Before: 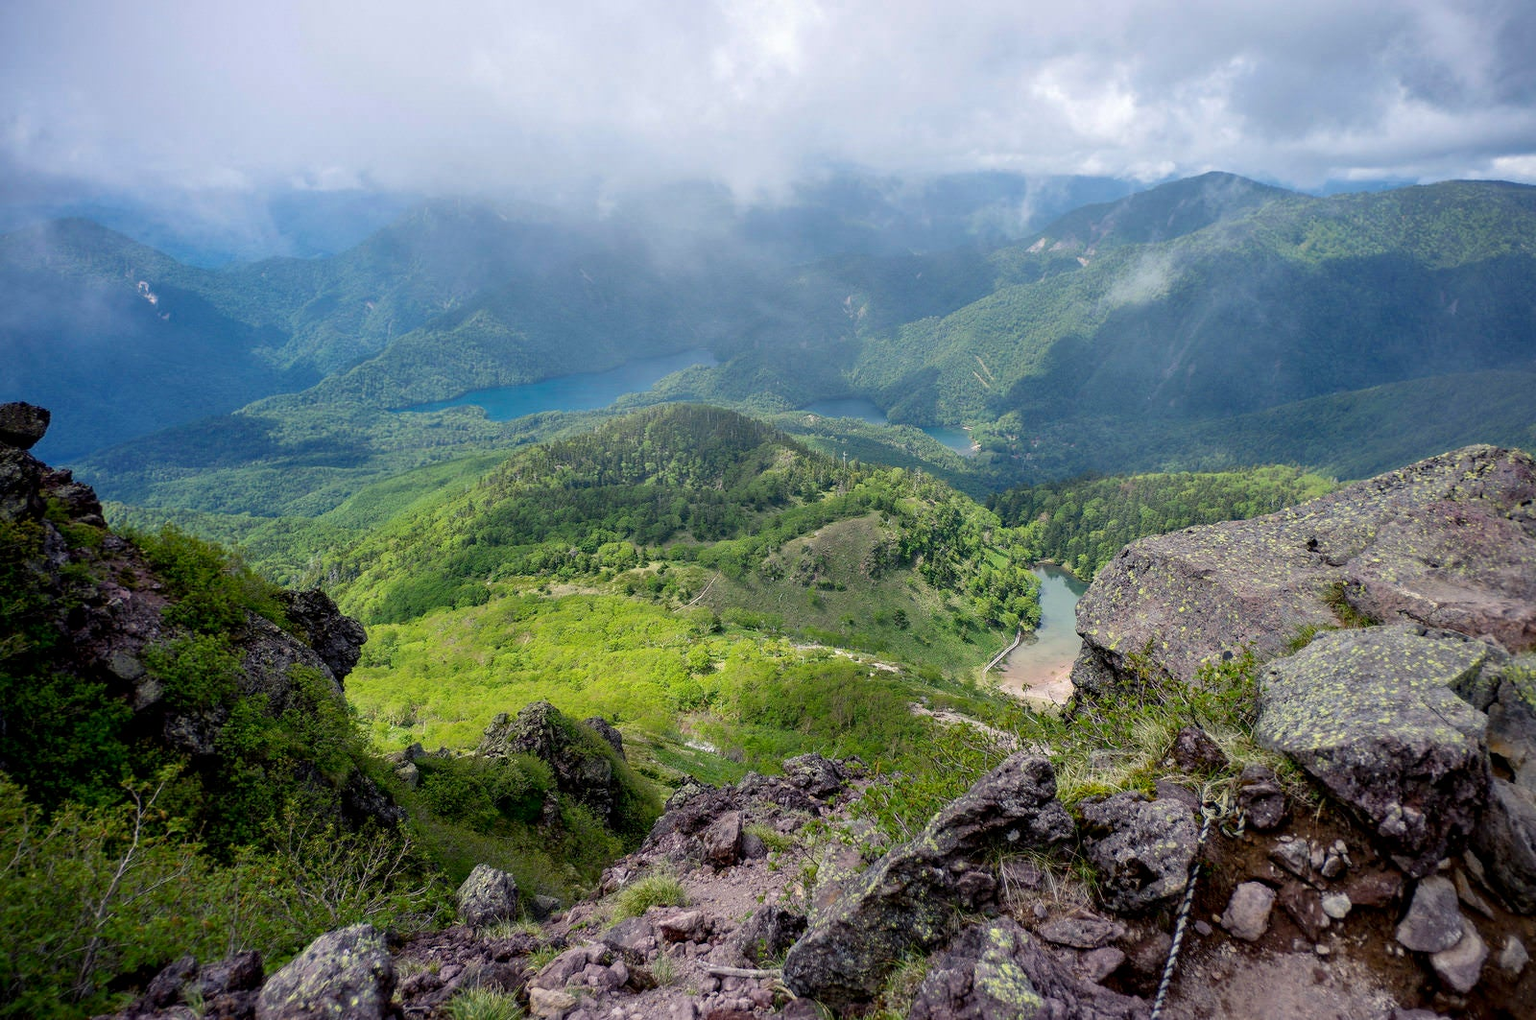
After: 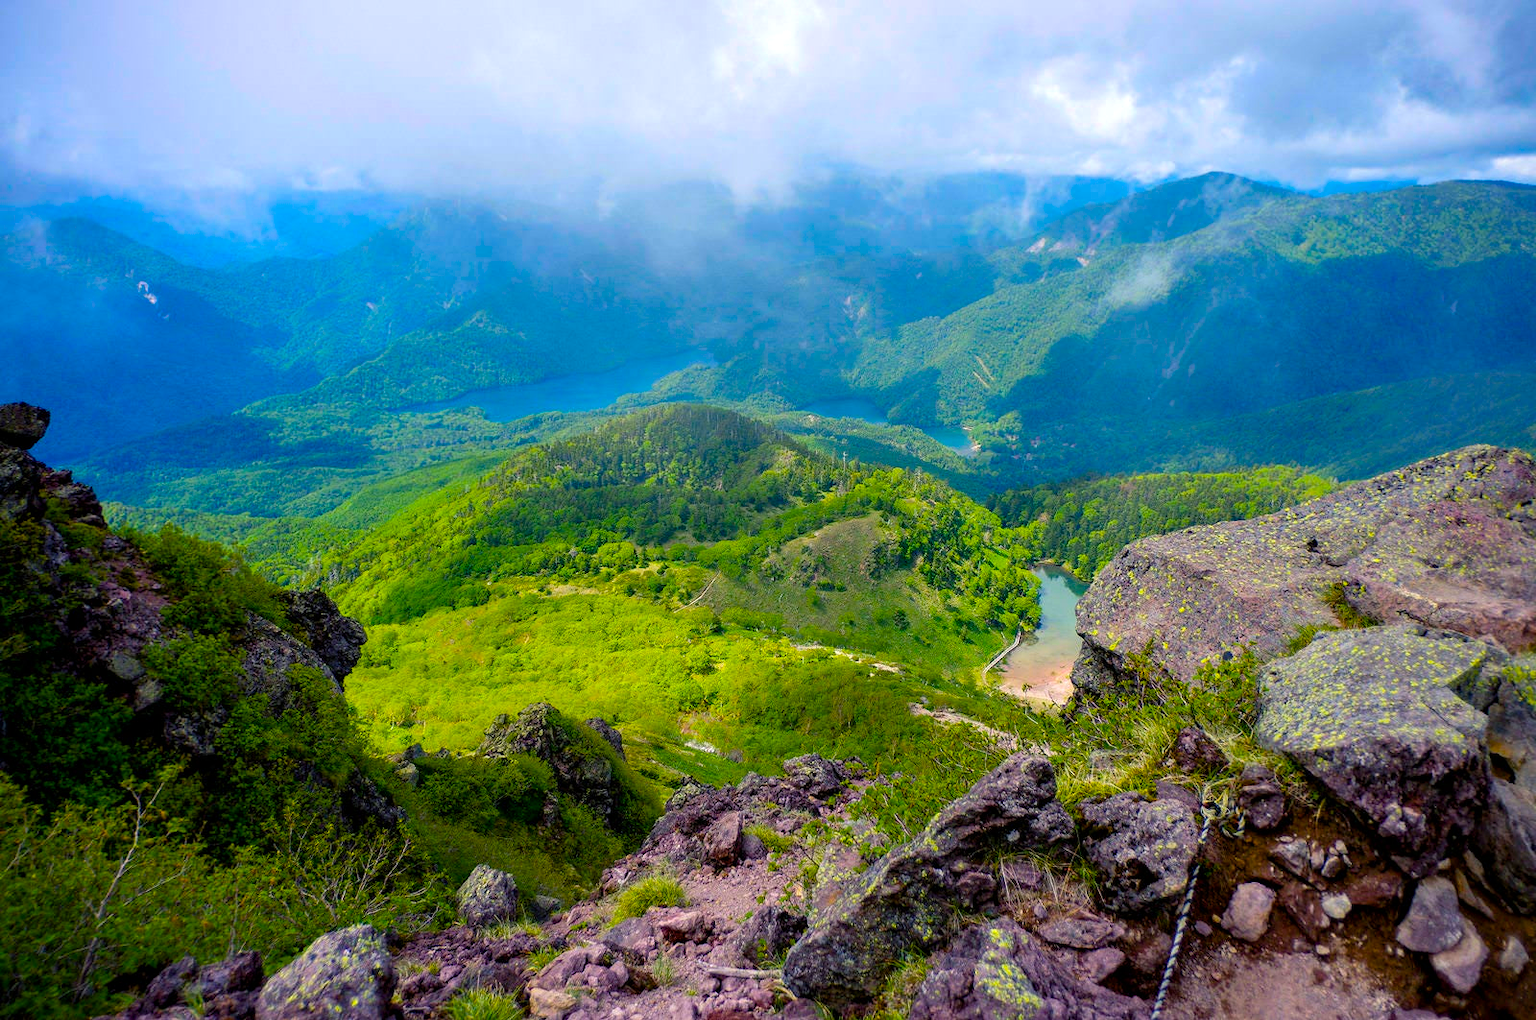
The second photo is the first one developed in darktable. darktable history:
color balance rgb: shadows lift › luminance -4.637%, shadows lift › chroma 1.198%, shadows lift › hue 218.89°, linear chroma grading › global chroma 39.623%, perceptual saturation grading › global saturation 19.49%, perceptual brilliance grading › global brilliance 3.285%, global vibrance 34.165%
